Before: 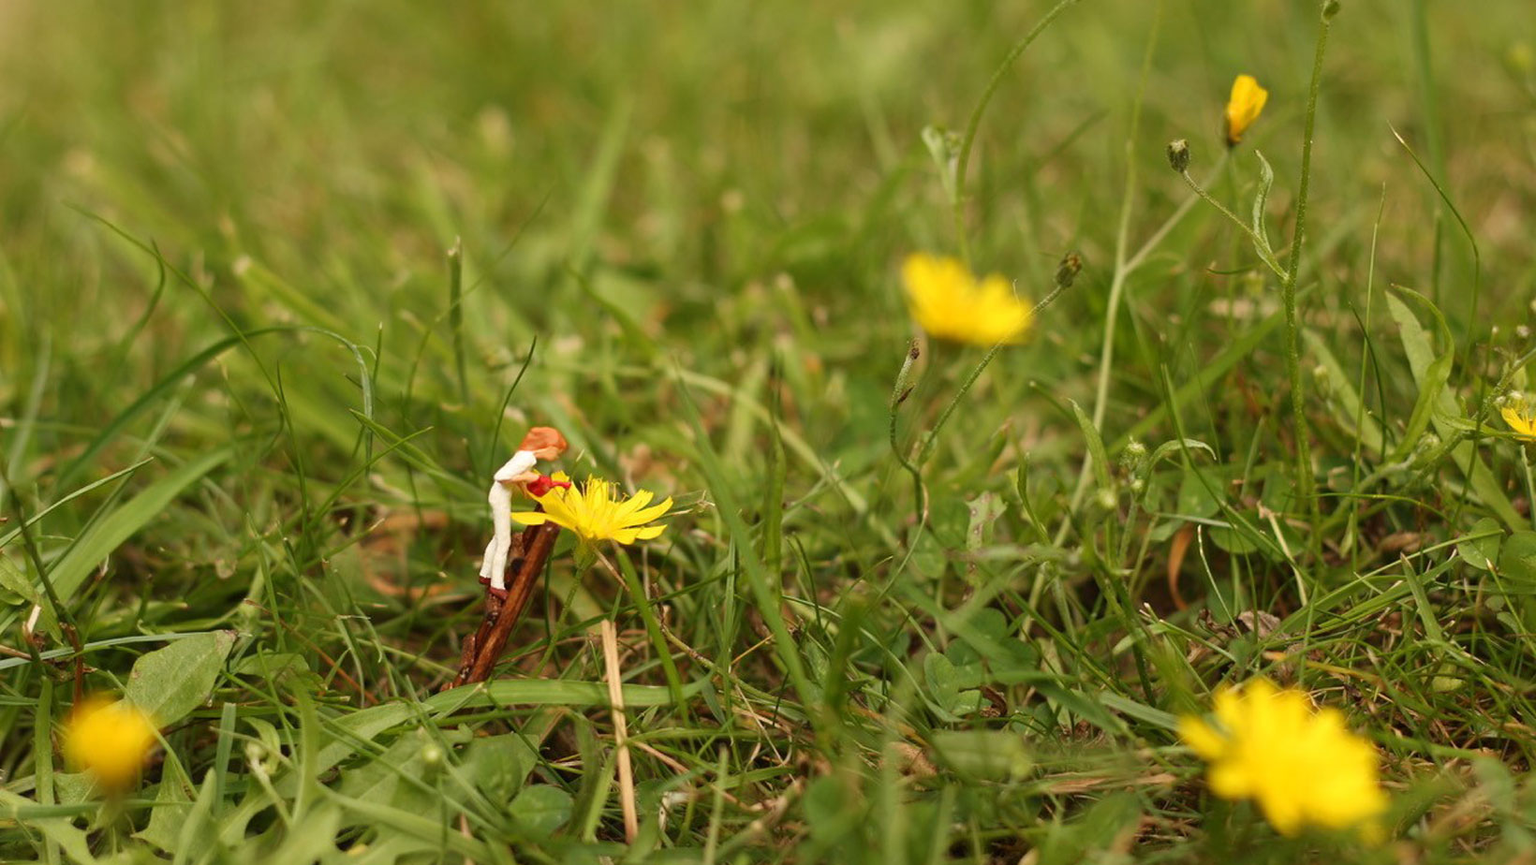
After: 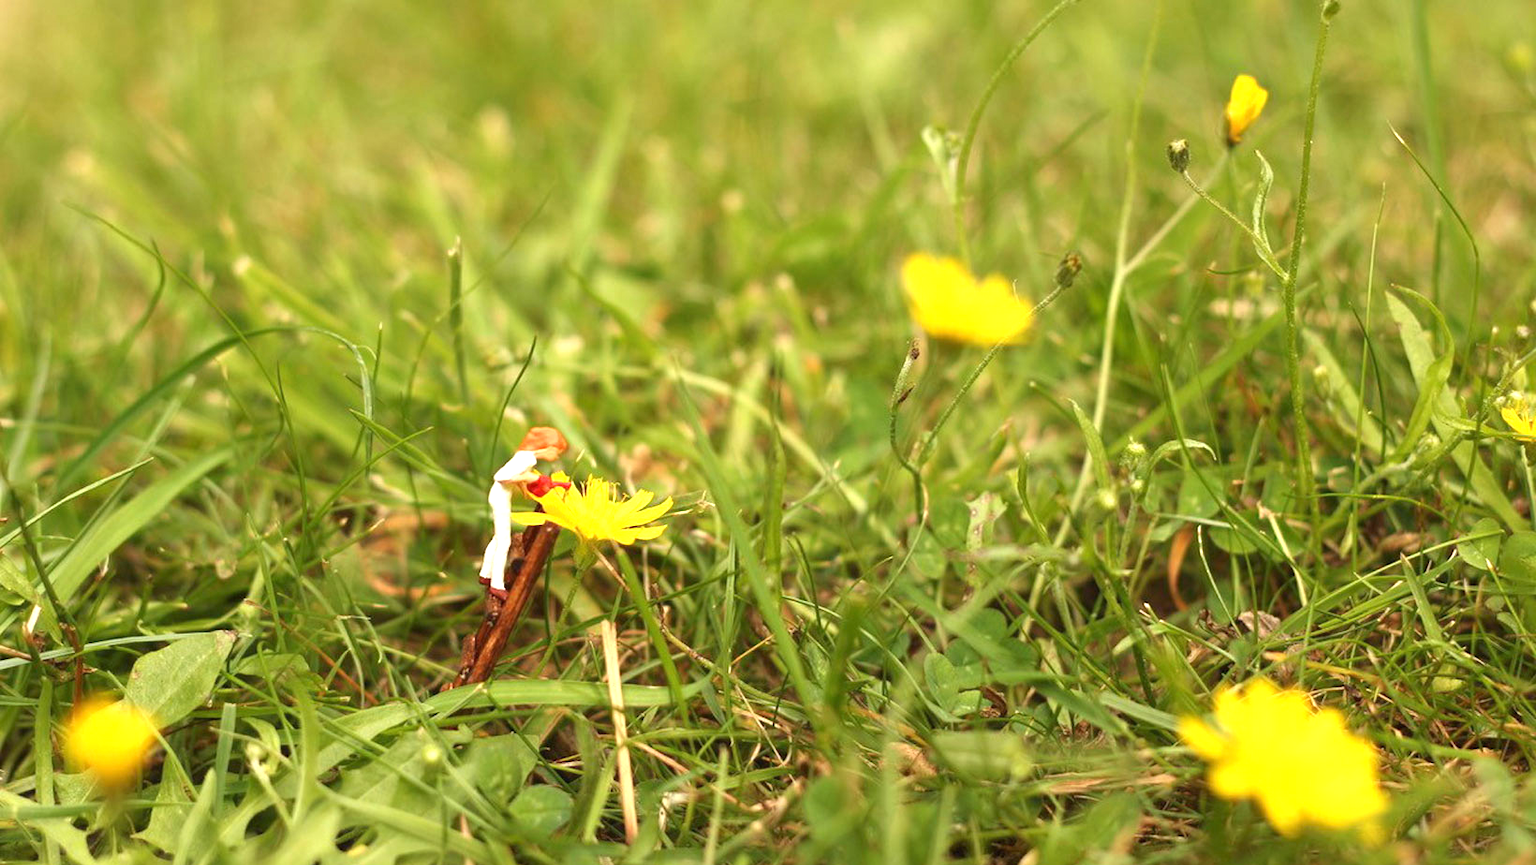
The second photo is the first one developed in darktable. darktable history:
exposure: black level correction 0, exposure 0.952 EV, compensate highlight preservation false
